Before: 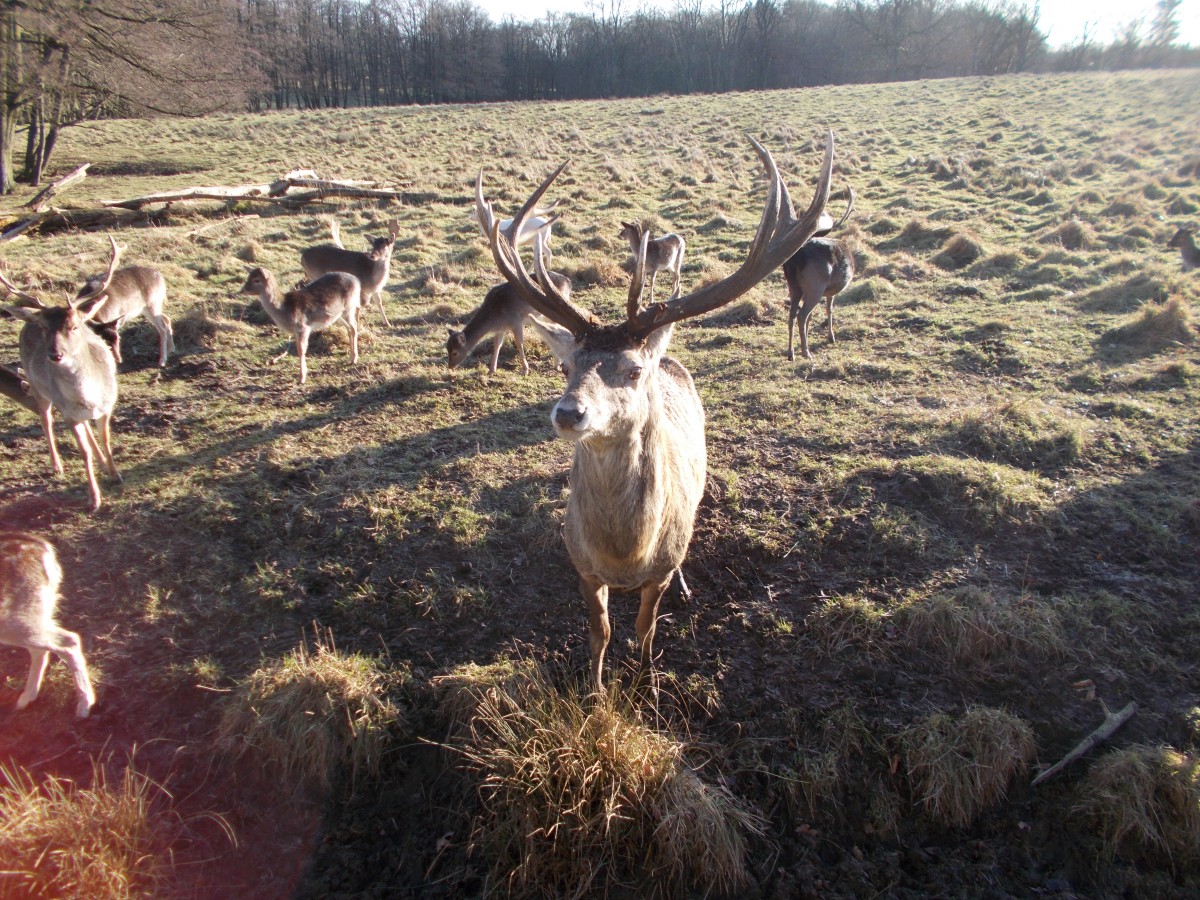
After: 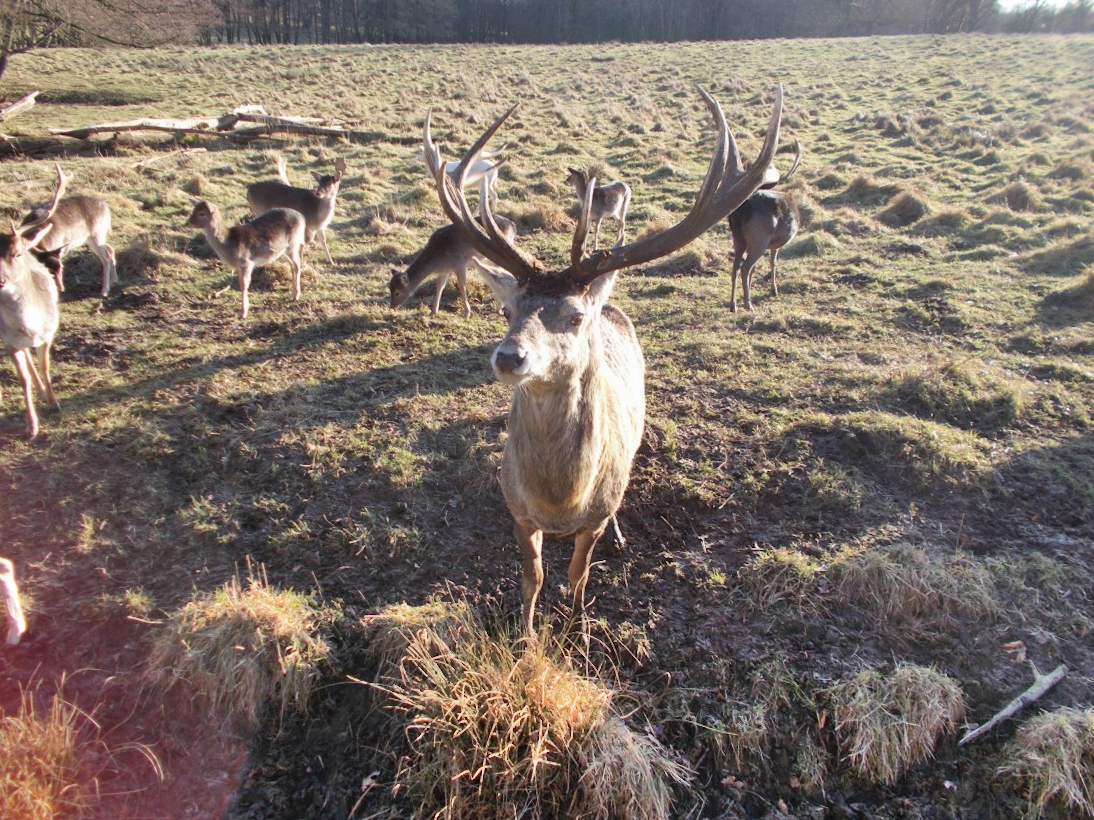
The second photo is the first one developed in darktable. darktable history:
crop and rotate: angle -1.96°, left 3.097%, top 4.154%, right 1.586%, bottom 0.529%
local contrast: mode bilateral grid, contrast 100, coarseness 100, detail 91%, midtone range 0.2
shadows and highlights: shadows 75, highlights -25, soften with gaussian
